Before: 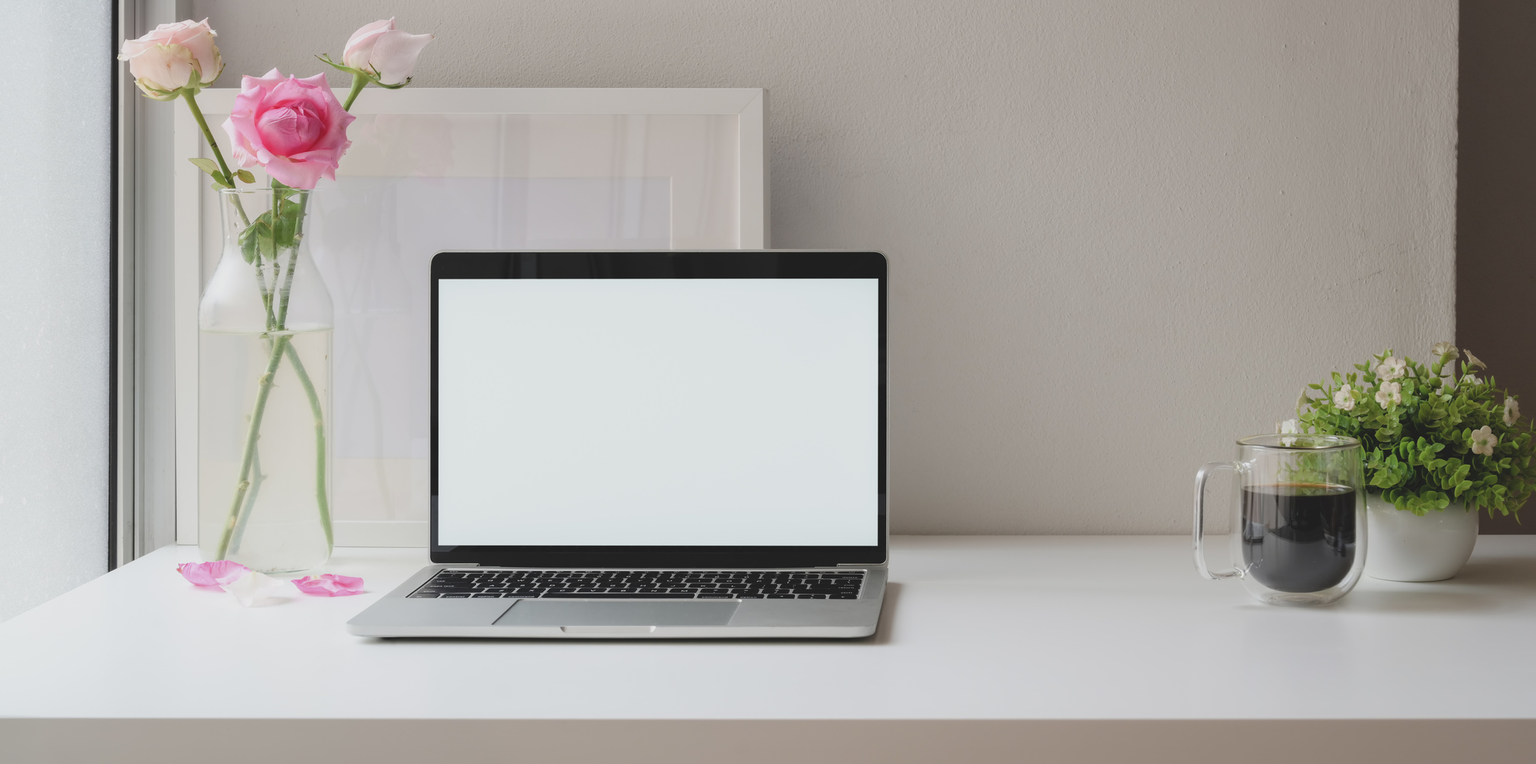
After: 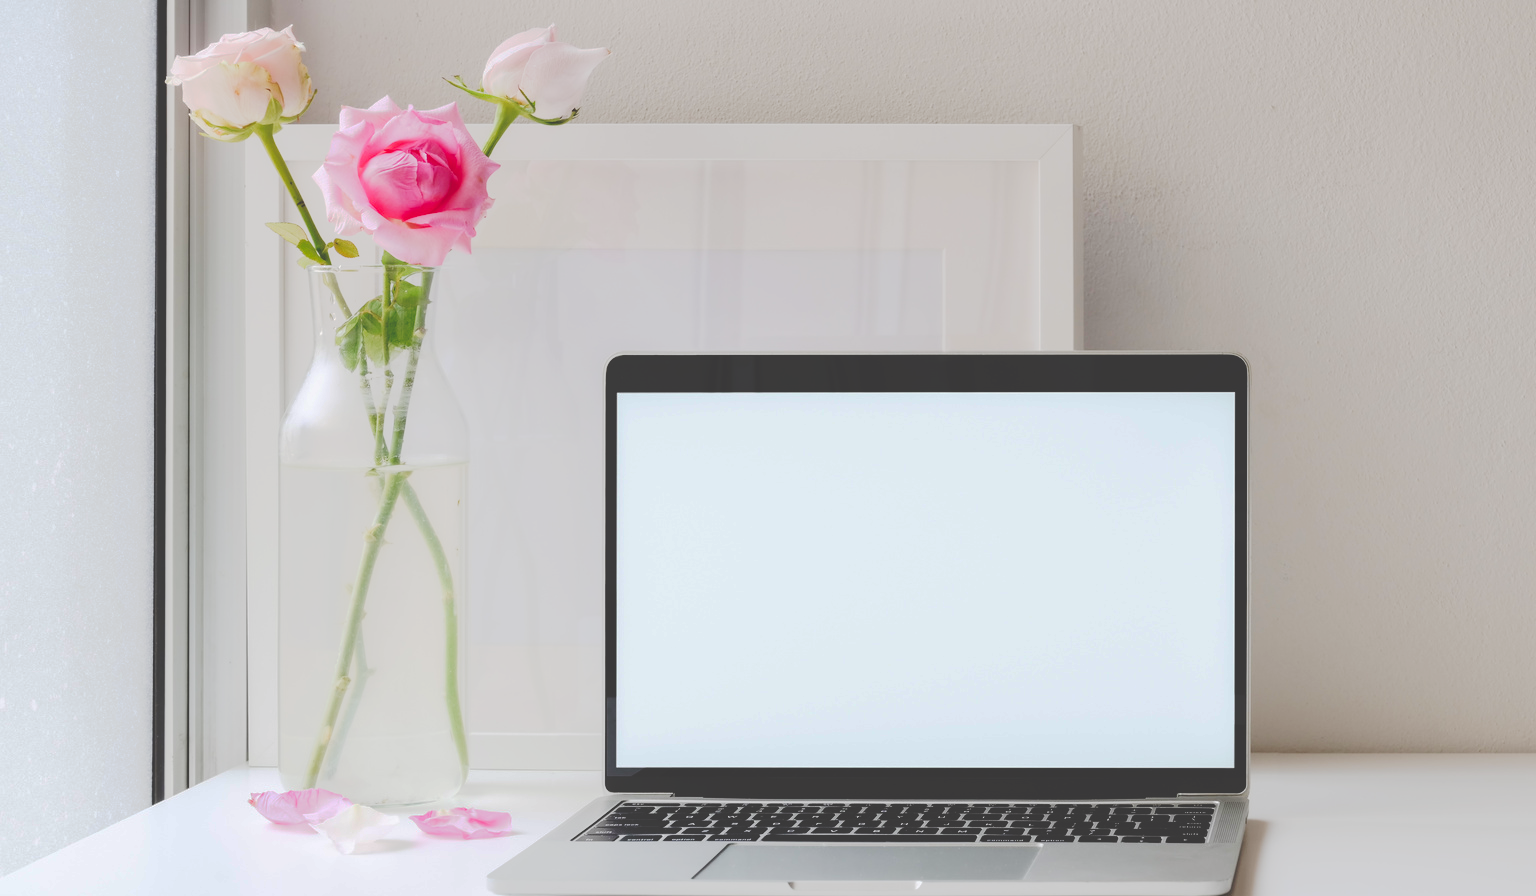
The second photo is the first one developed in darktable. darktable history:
rotate and perspective: automatic cropping off
crop: right 28.885%, bottom 16.626%
color balance: lift [1, 1.001, 0.999, 1.001], gamma [1, 1.004, 1.007, 0.993], gain [1, 0.991, 0.987, 1.013], contrast 10%, output saturation 120%
tone curve: curves: ch0 [(0, 0) (0.003, 0.232) (0.011, 0.232) (0.025, 0.232) (0.044, 0.233) (0.069, 0.234) (0.1, 0.237) (0.136, 0.247) (0.177, 0.258) (0.224, 0.283) (0.277, 0.332) (0.335, 0.401) (0.399, 0.483) (0.468, 0.56) (0.543, 0.637) (0.623, 0.706) (0.709, 0.764) (0.801, 0.816) (0.898, 0.859) (1, 1)], preserve colors none
